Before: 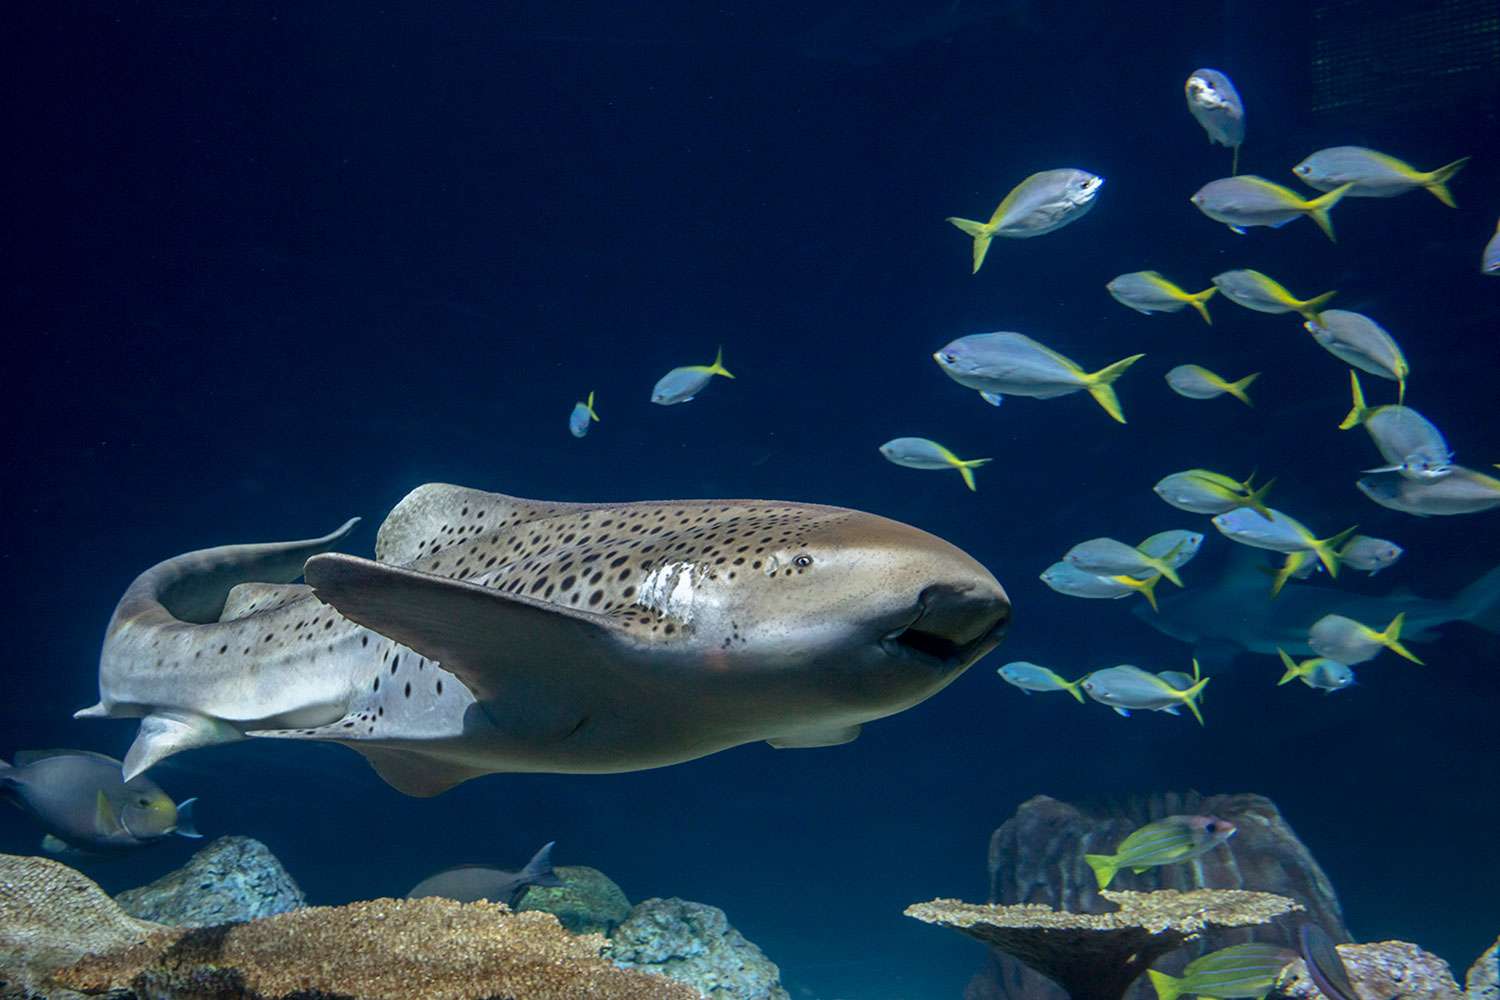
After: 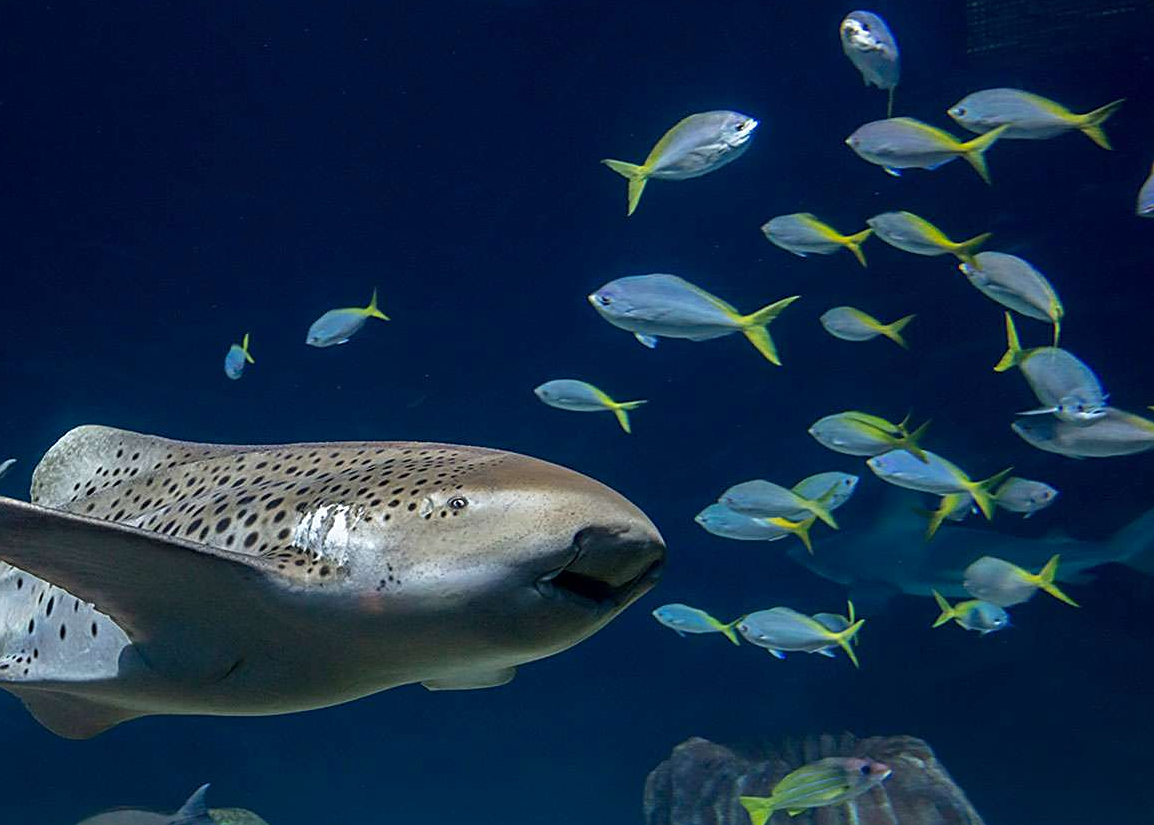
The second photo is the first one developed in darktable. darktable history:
crop: left 23.003%, top 5.899%, bottom 11.568%
sharpen: on, module defaults
color zones: curves: ch0 [(0, 0.465) (0.092, 0.596) (0.289, 0.464) (0.429, 0.453) (0.571, 0.464) (0.714, 0.455) (0.857, 0.462) (1, 0.465)]
